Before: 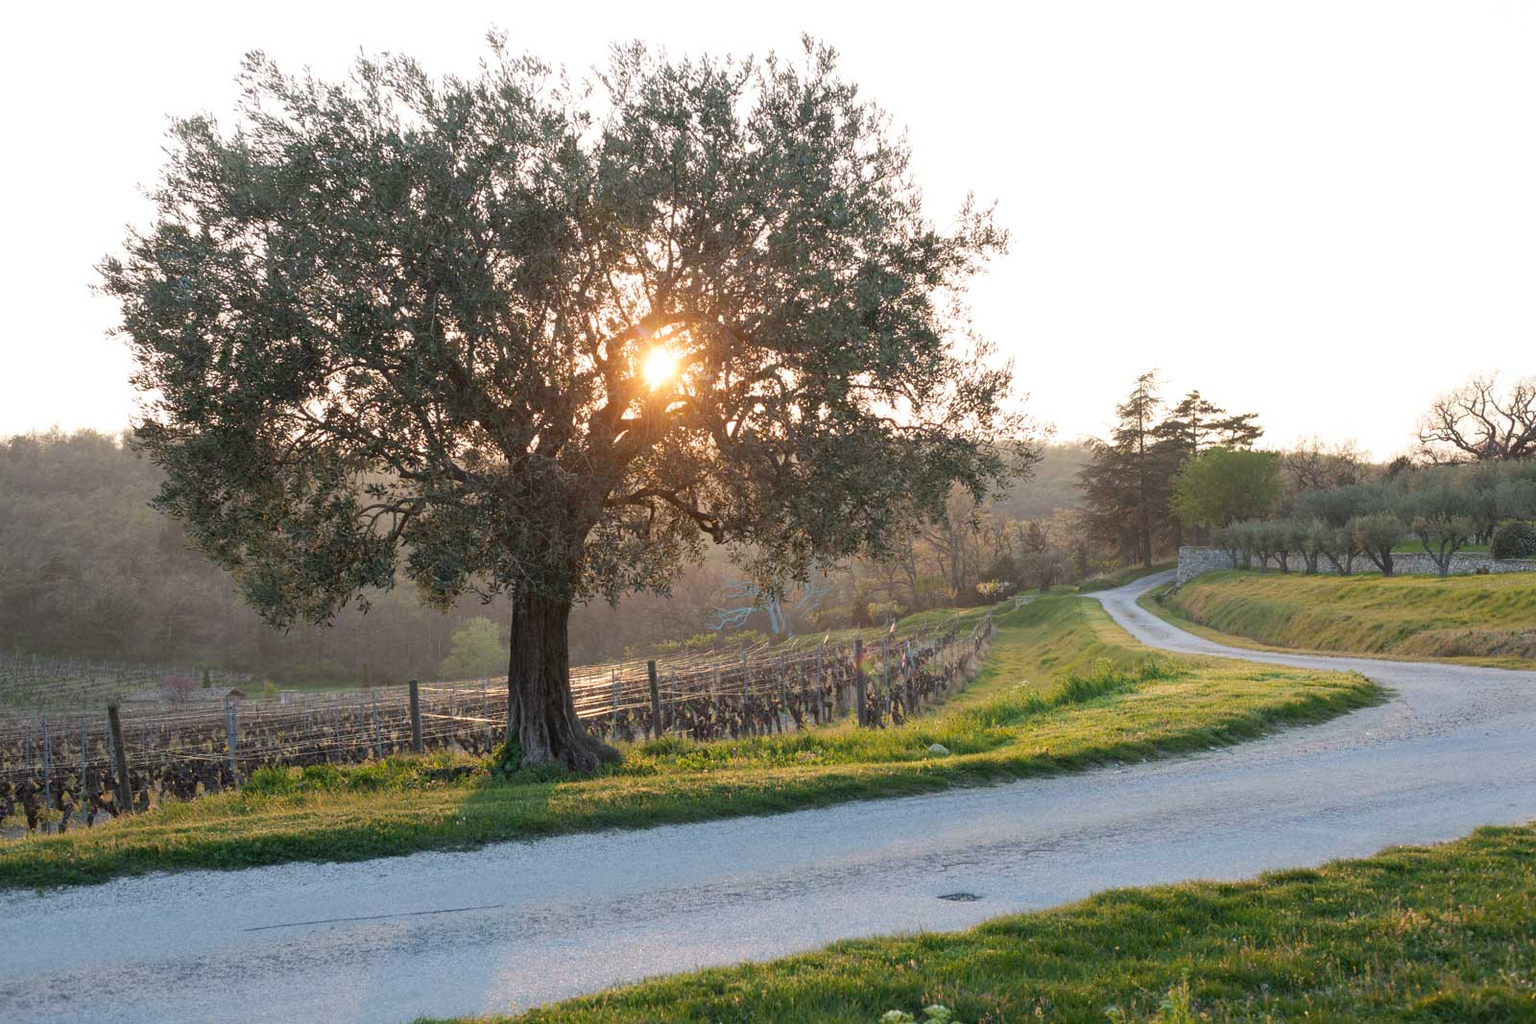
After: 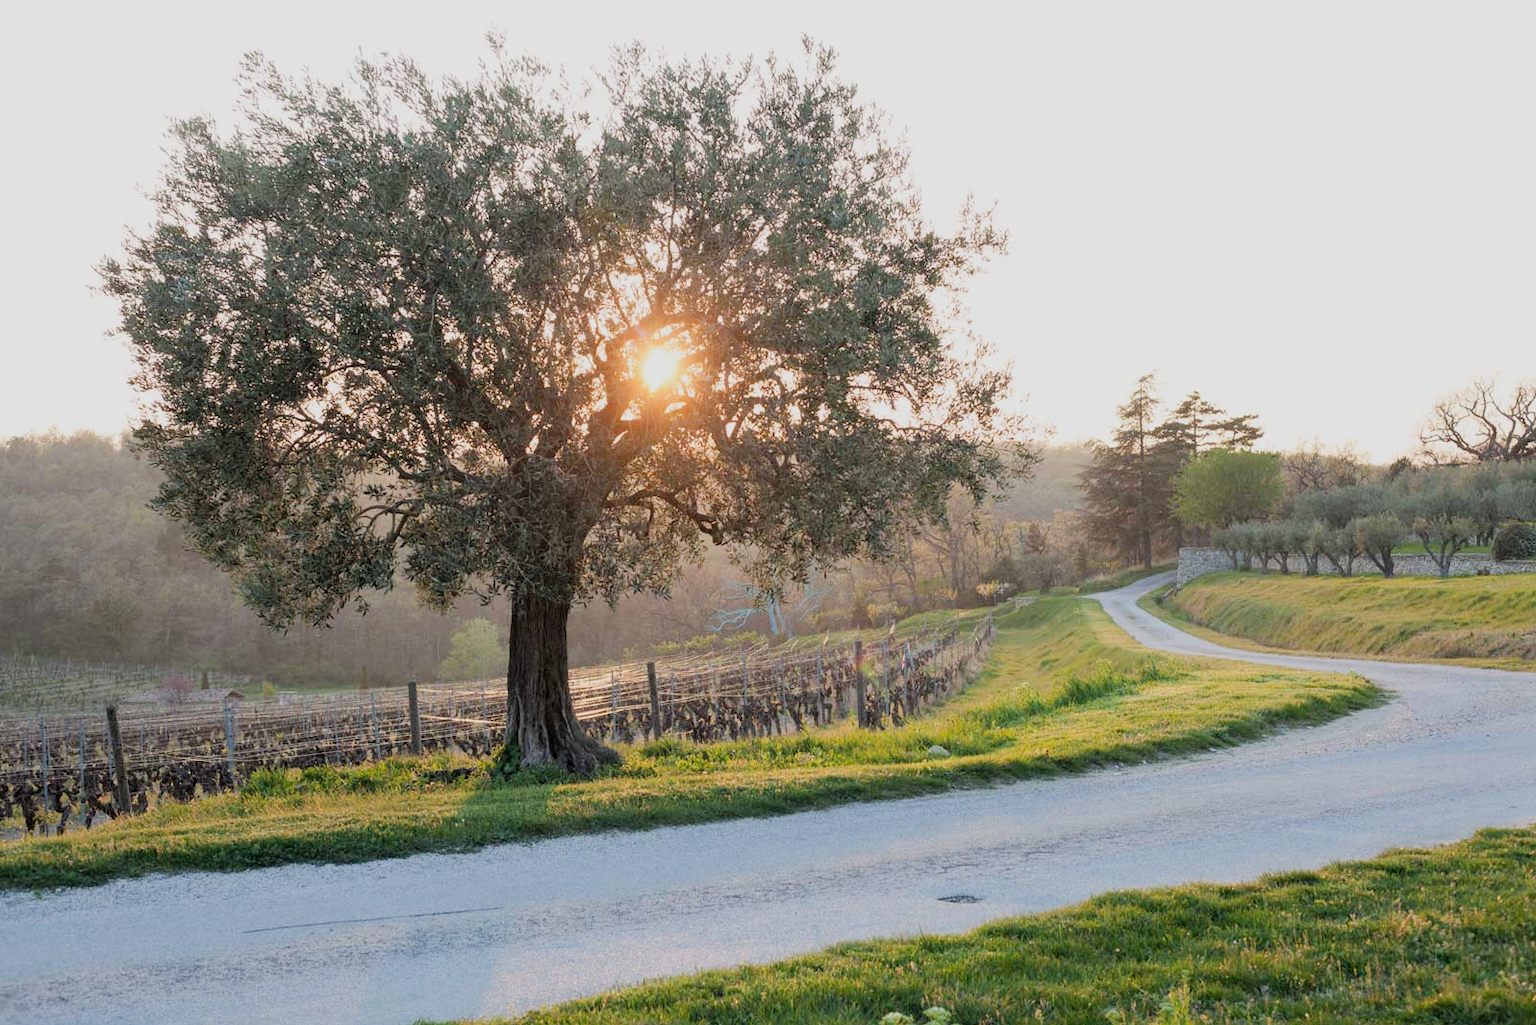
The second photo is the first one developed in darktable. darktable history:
filmic rgb: black relative exposure -7.46 EV, white relative exposure 4.83 EV, threshold 3.01 EV, hardness 3.39, enable highlight reconstruction true
crop and rotate: left 0.159%, bottom 0.012%
exposure: black level correction 0.001, exposure 0.5 EV, compensate exposure bias true, compensate highlight preservation false
